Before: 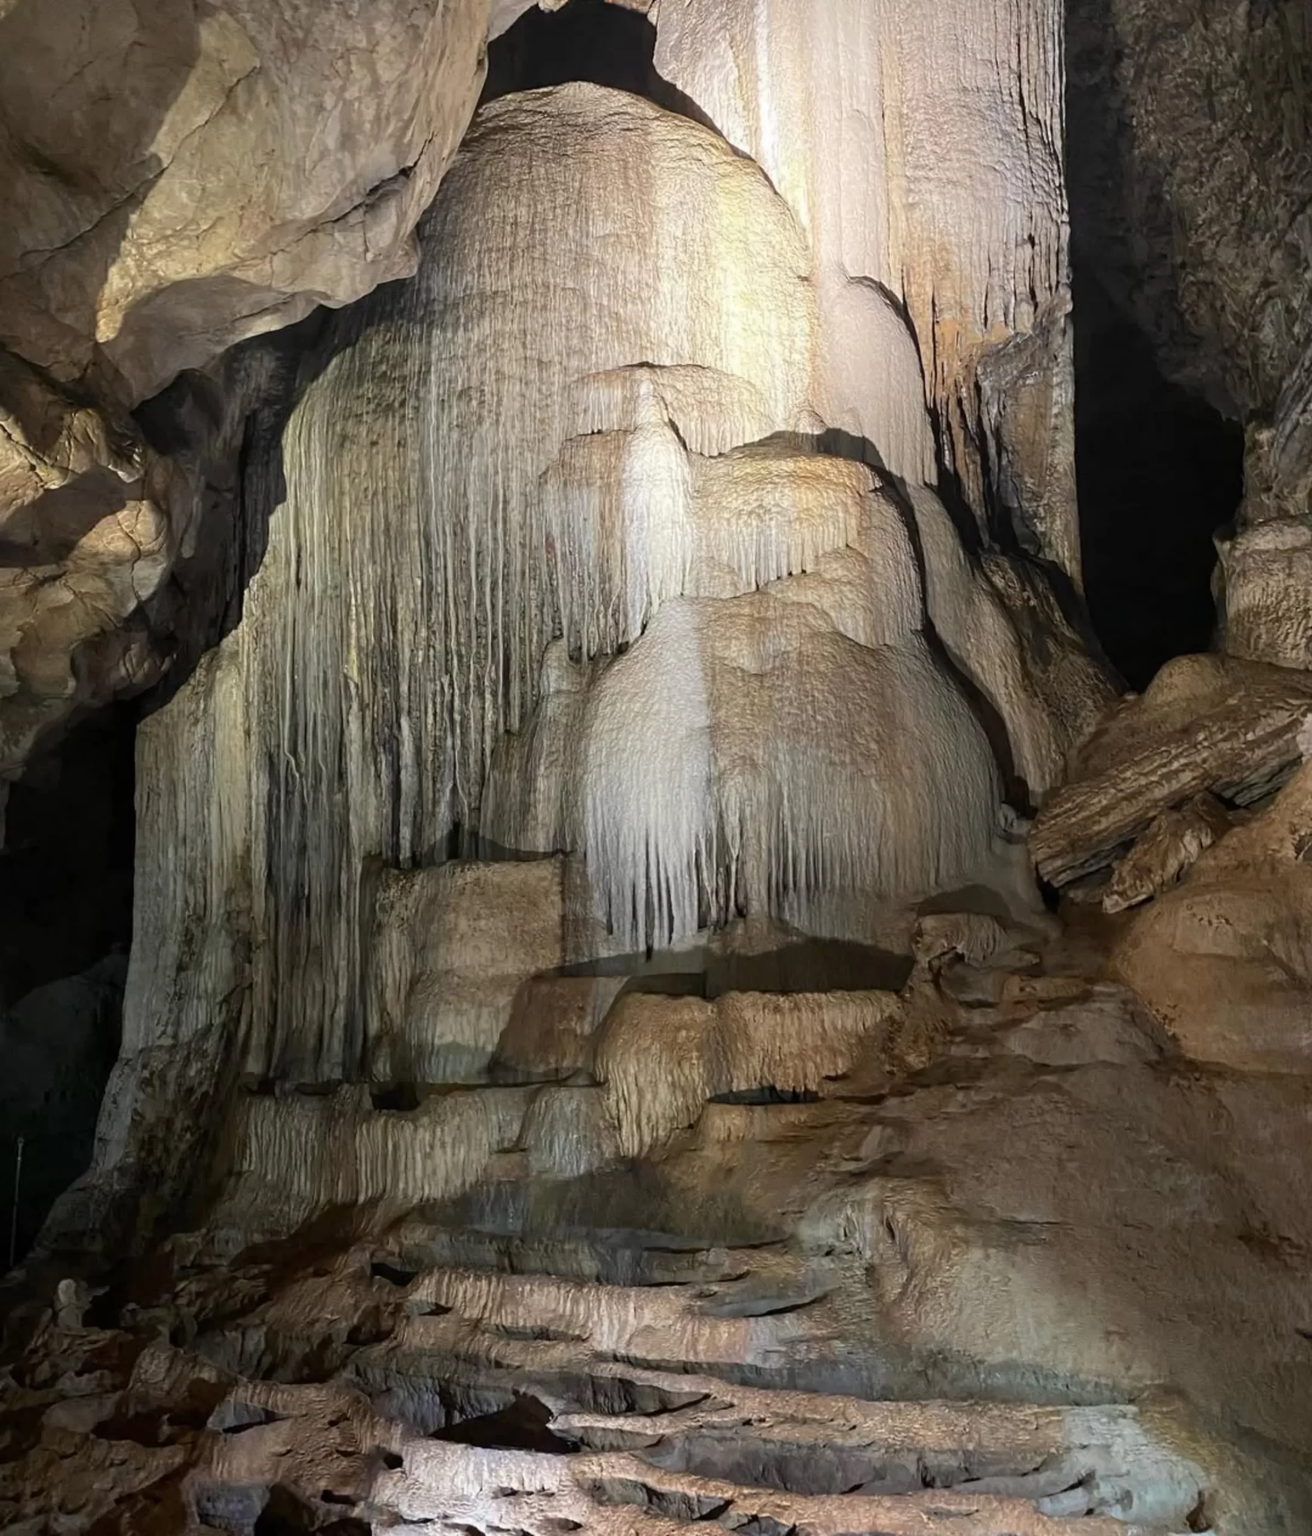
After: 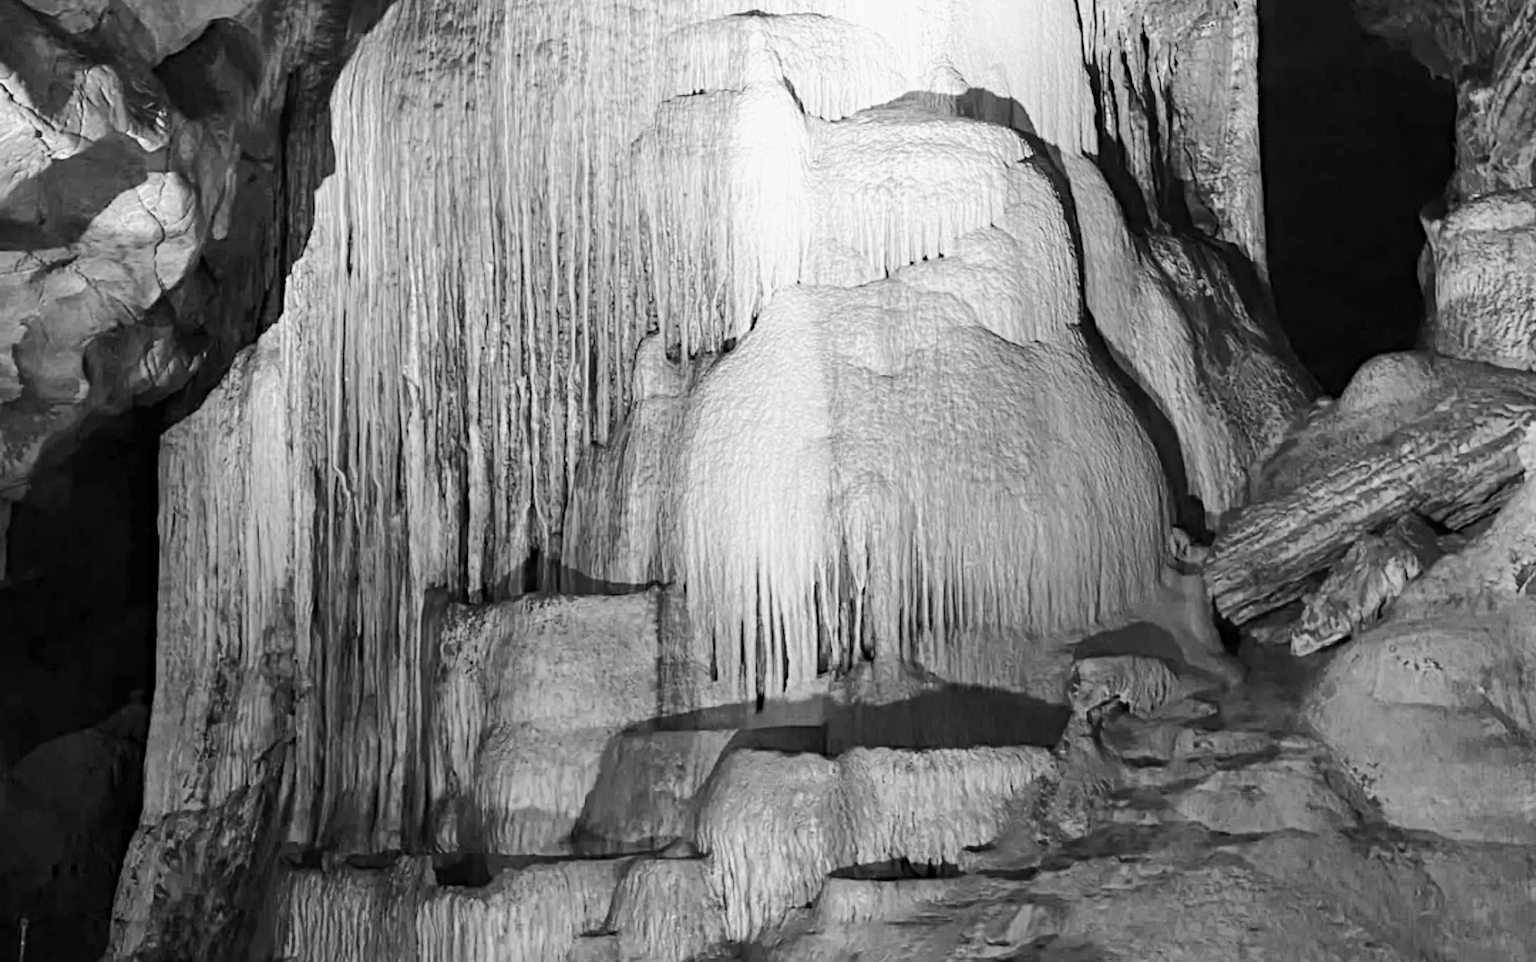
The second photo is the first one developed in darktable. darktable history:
tone equalizer: on, module defaults
color calibration: output gray [0.714, 0.278, 0, 0], illuminant same as pipeline (D50), adaptation none (bypass)
base curve: curves: ch0 [(0, 0) (0.025, 0.046) (0.112, 0.277) (0.467, 0.74) (0.814, 0.929) (1, 0.942)]
crop and rotate: top 23.043%, bottom 23.437%
haze removal: compatibility mode true, adaptive false
